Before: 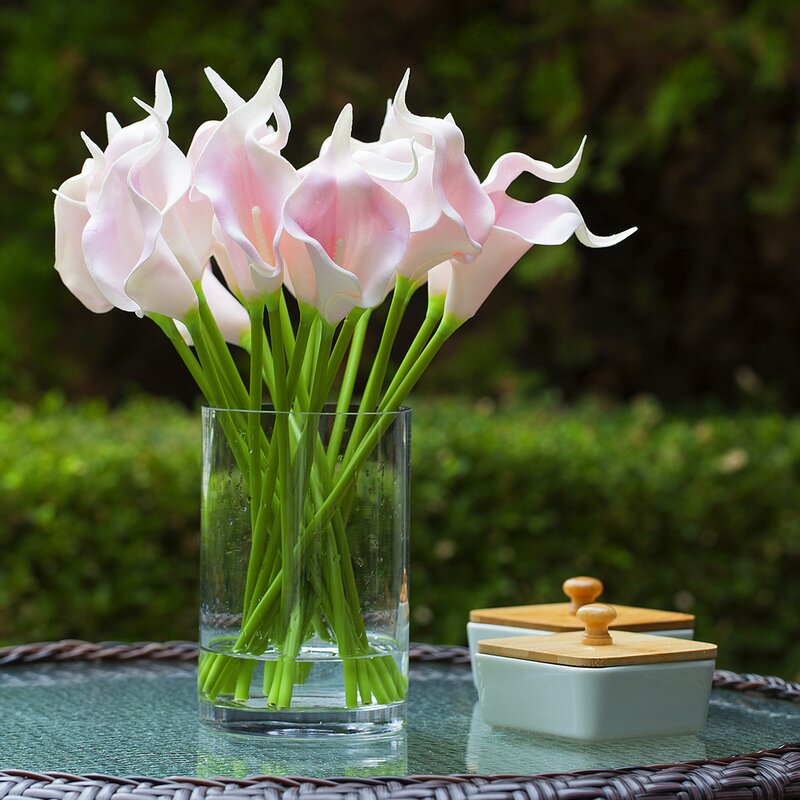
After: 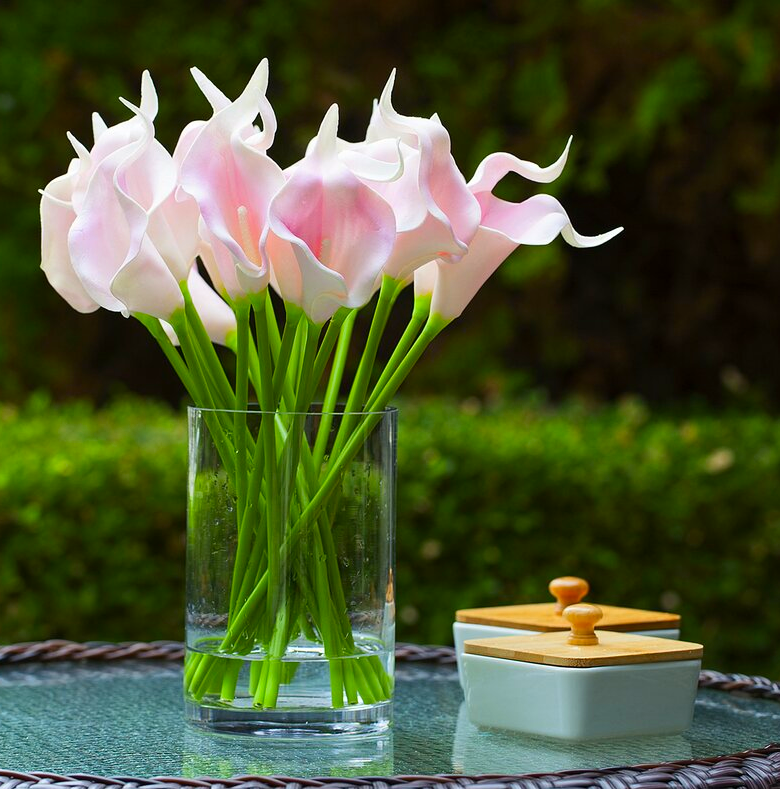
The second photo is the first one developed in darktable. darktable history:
contrast brightness saturation: contrast 0.09, saturation 0.28
crop and rotate: left 1.774%, right 0.633%, bottom 1.28%
